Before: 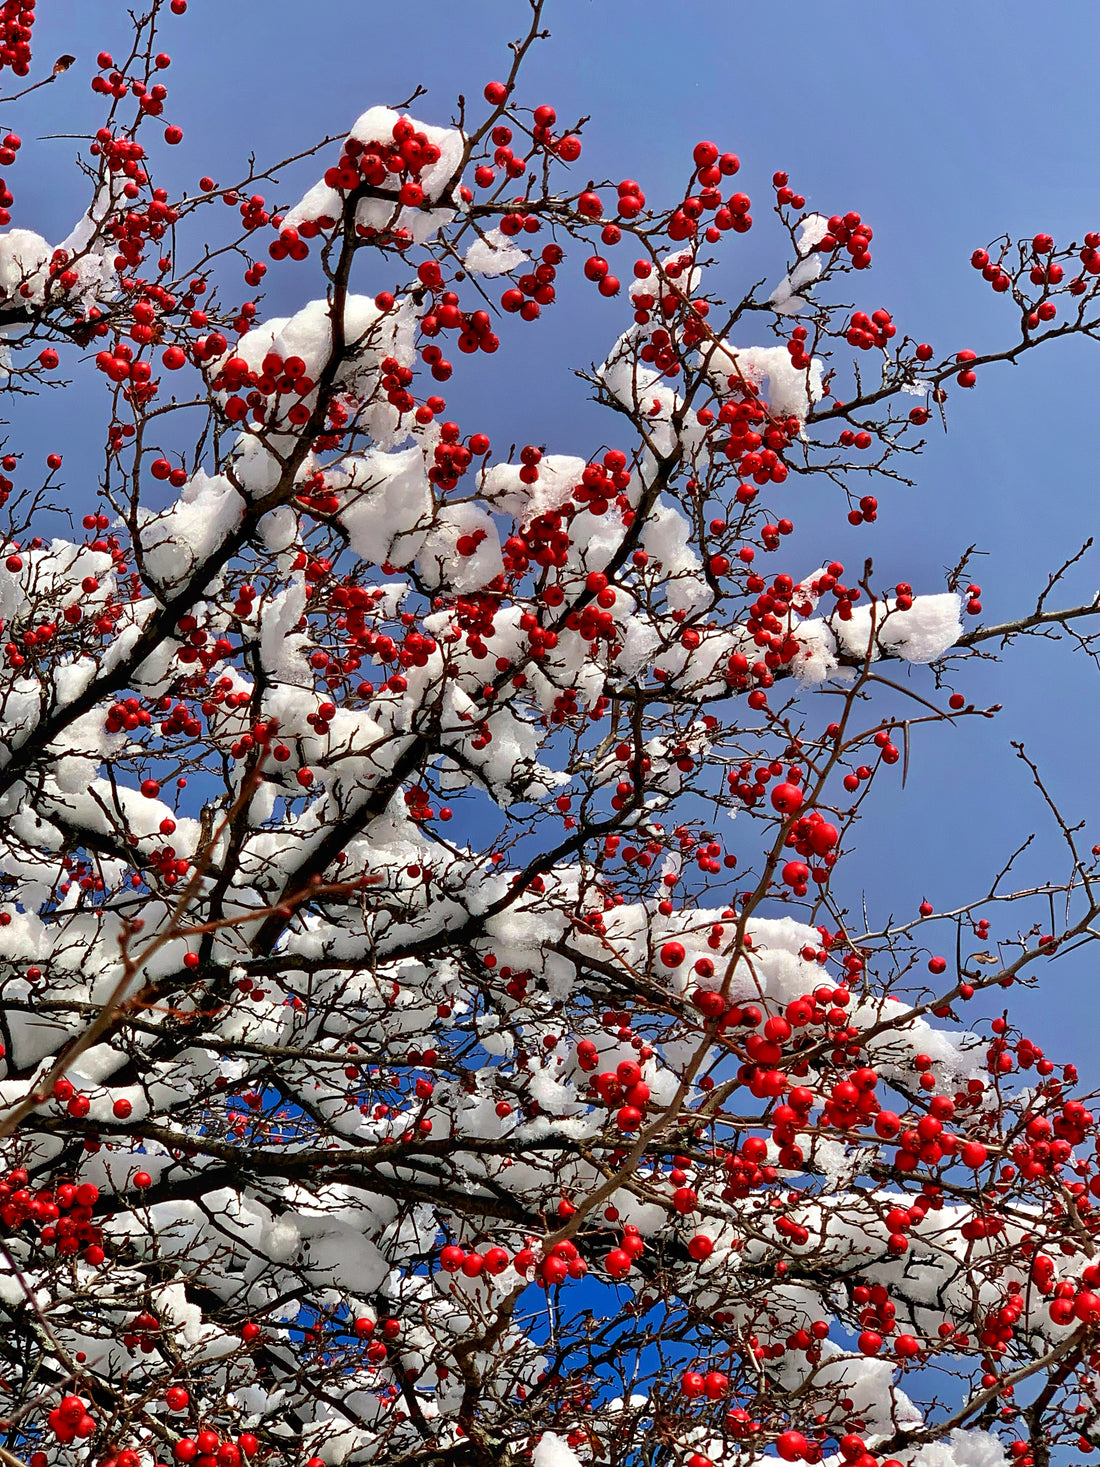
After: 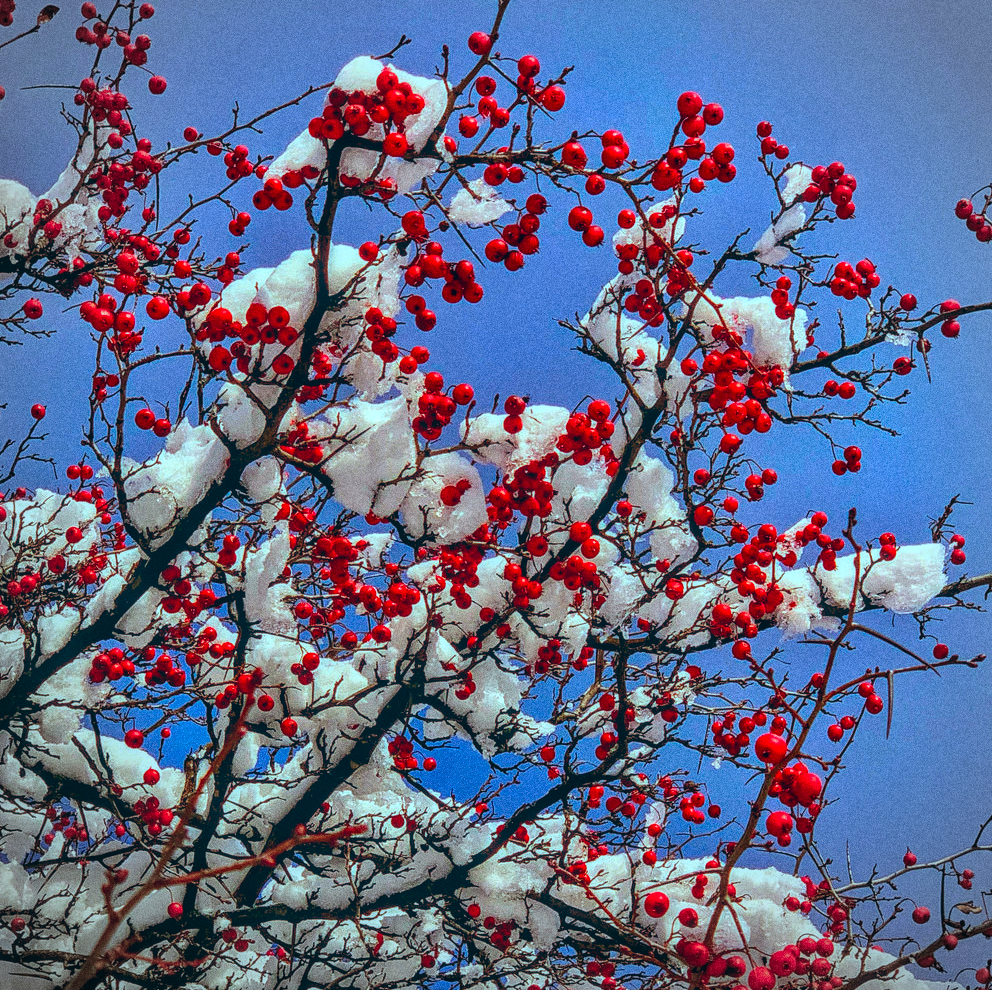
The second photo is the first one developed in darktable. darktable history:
white balance: emerald 1
contrast brightness saturation: saturation 0.5
exposure: compensate highlight preservation false
local contrast: highlights 0%, shadows 0%, detail 133%
vignetting: on, module defaults
crop: left 1.509%, top 3.452%, right 7.696%, bottom 28.452%
grain: coarseness 0.09 ISO, strength 40%
color balance: lift [1.003, 0.993, 1.001, 1.007], gamma [1.018, 1.072, 0.959, 0.928], gain [0.974, 0.873, 1.031, 1.127]
